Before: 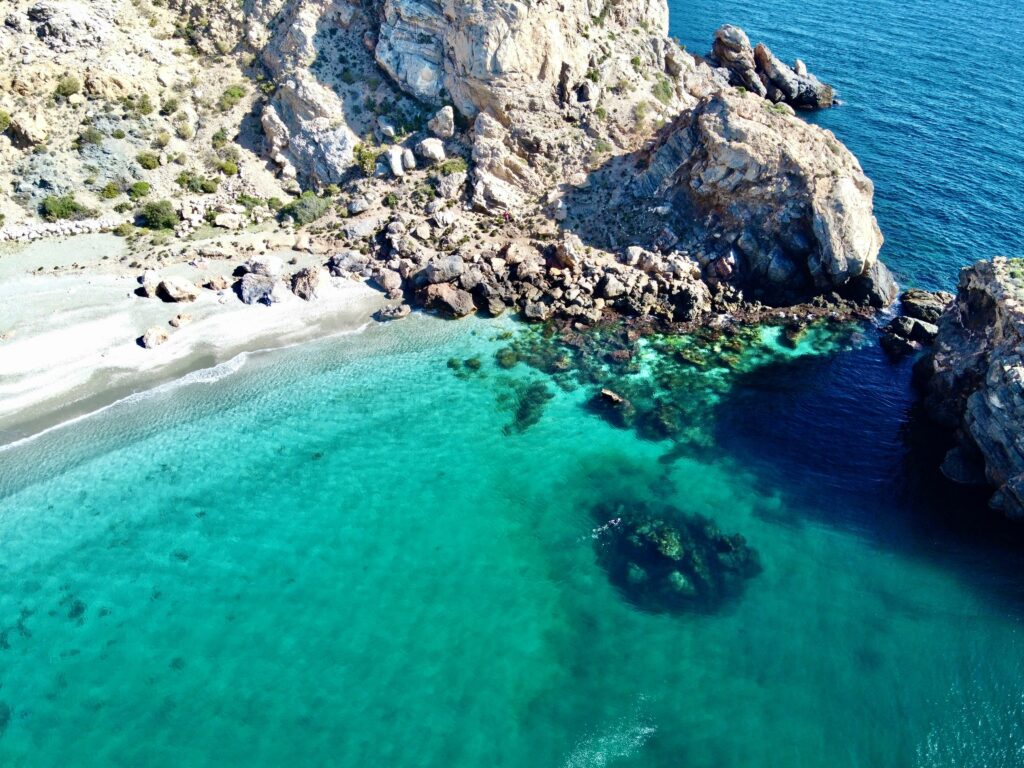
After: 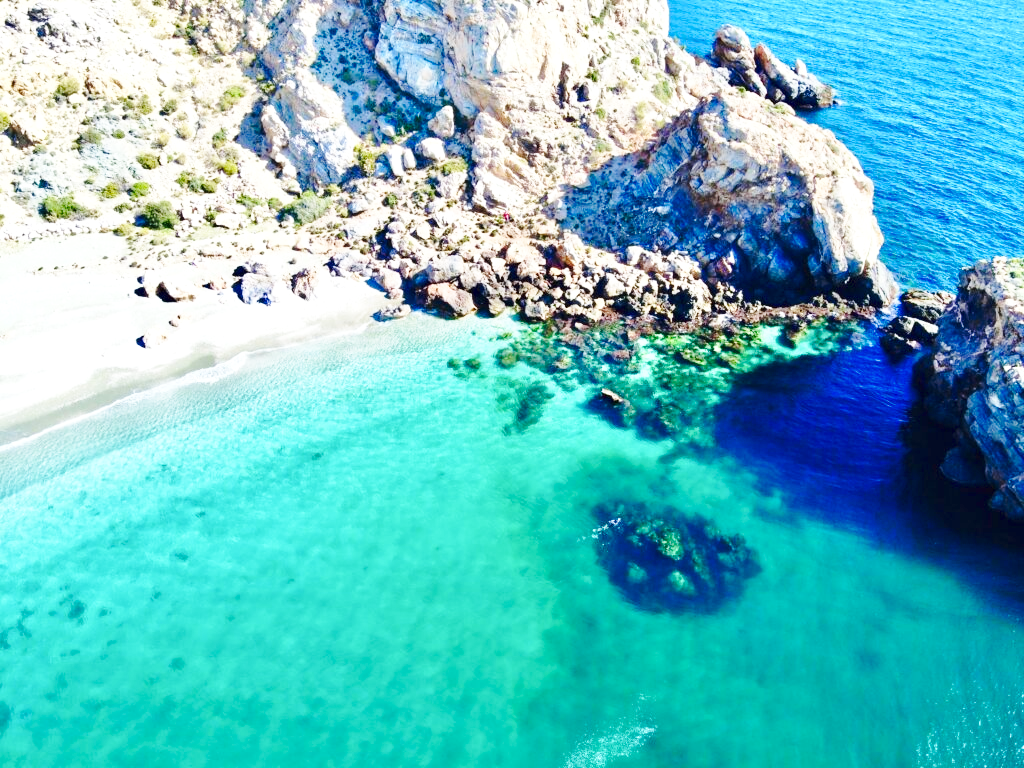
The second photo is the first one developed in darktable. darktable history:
base curve: curves: ch0 [(0, 0) (0.028, 0.03) (0.121, 0.232) (0.46, 0.748) (0.859, 0.968) (1, 1)], preserve colors none
levels: levels [0, 0.43, 0.984]
